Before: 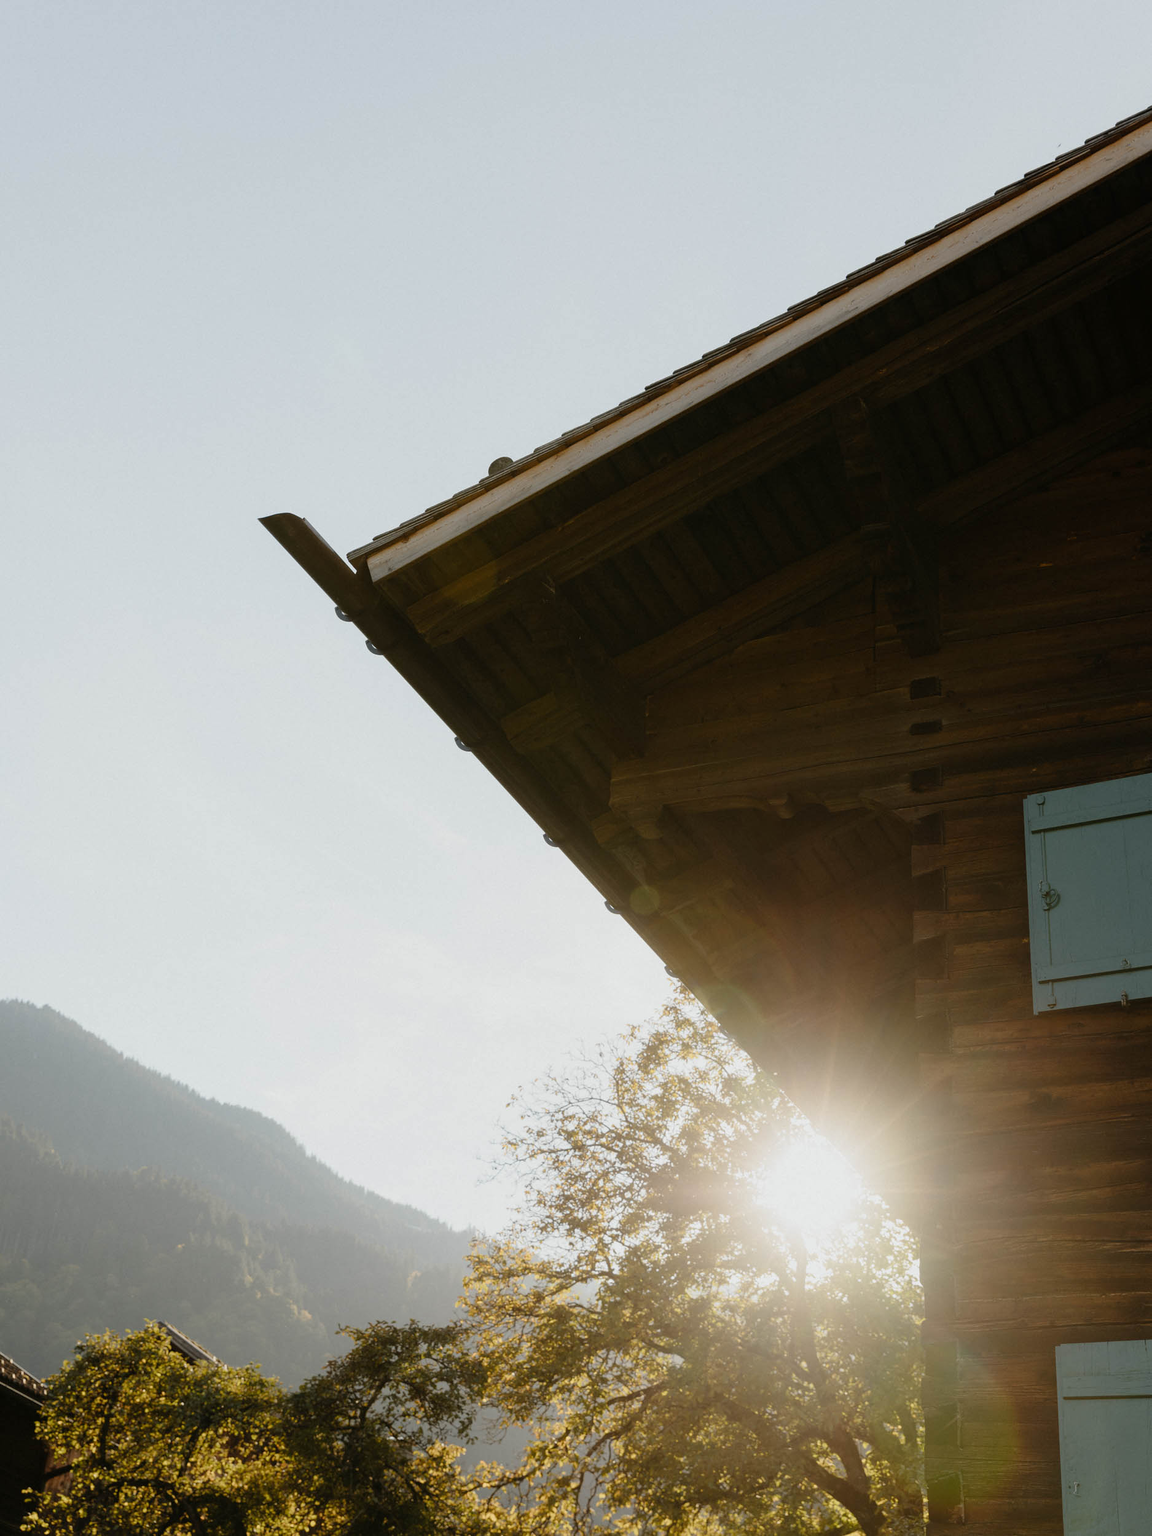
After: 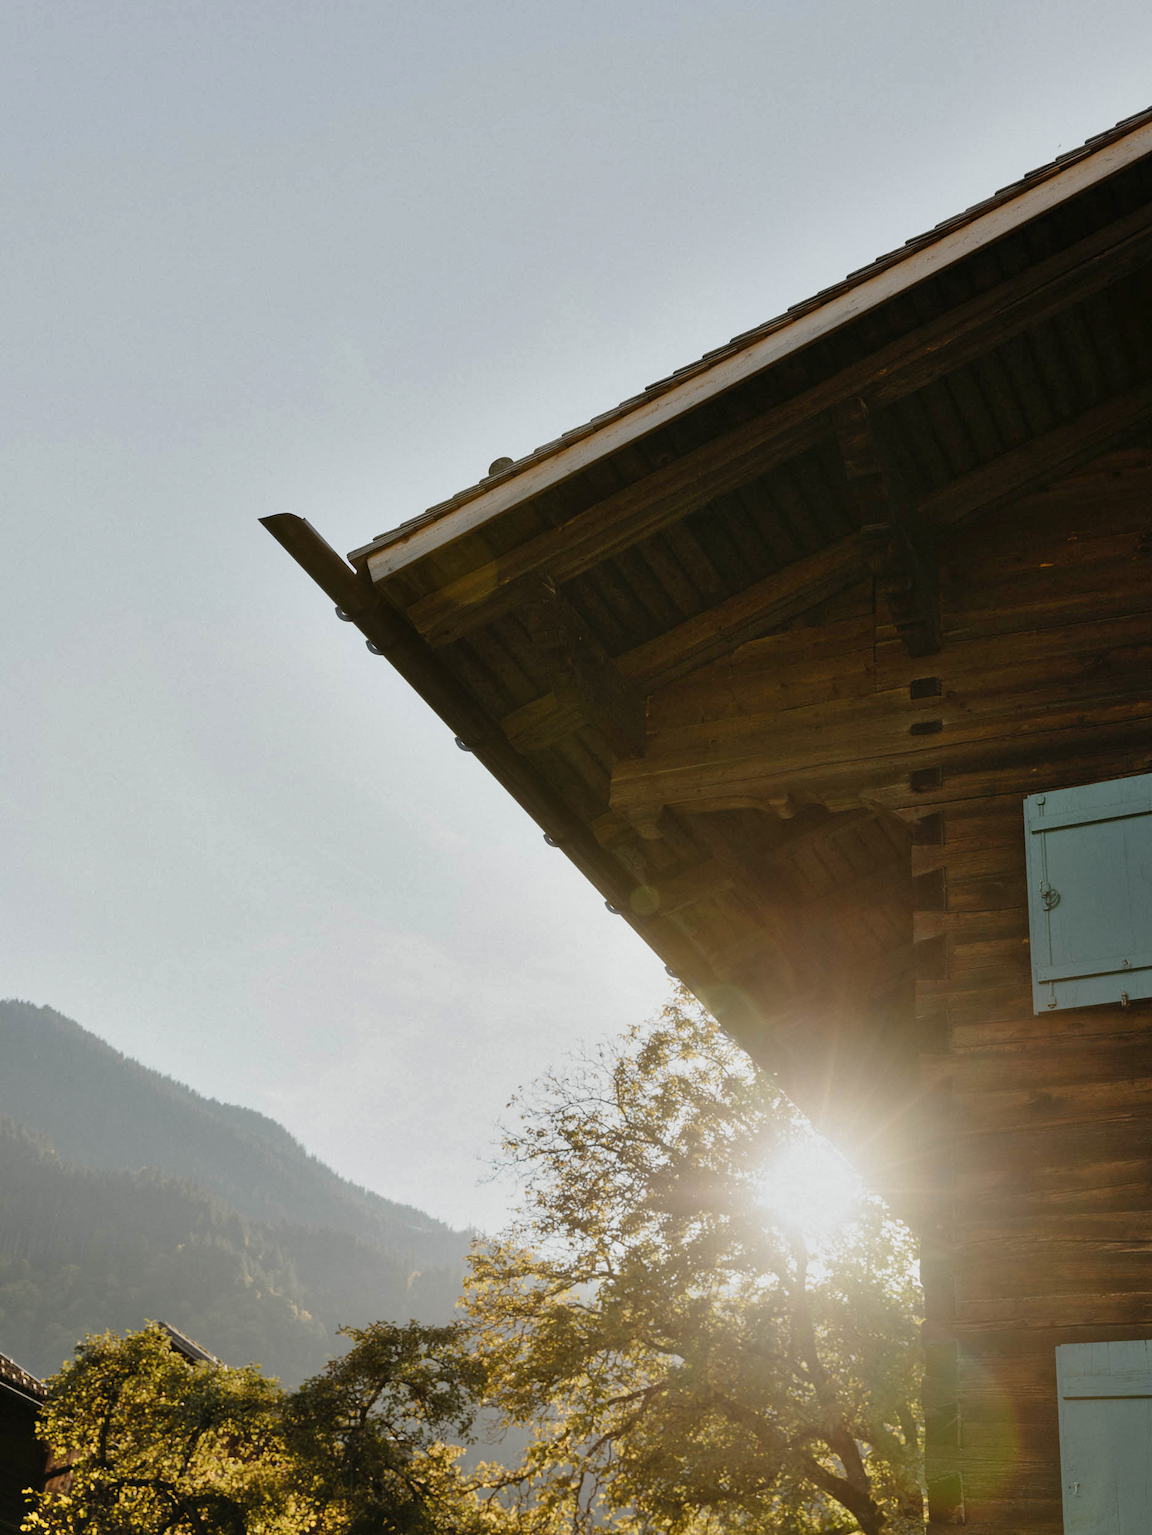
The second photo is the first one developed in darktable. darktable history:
shadows and highlights: highlights color adjustment 42.51%, low approximation 0.01, soften with gaussian
